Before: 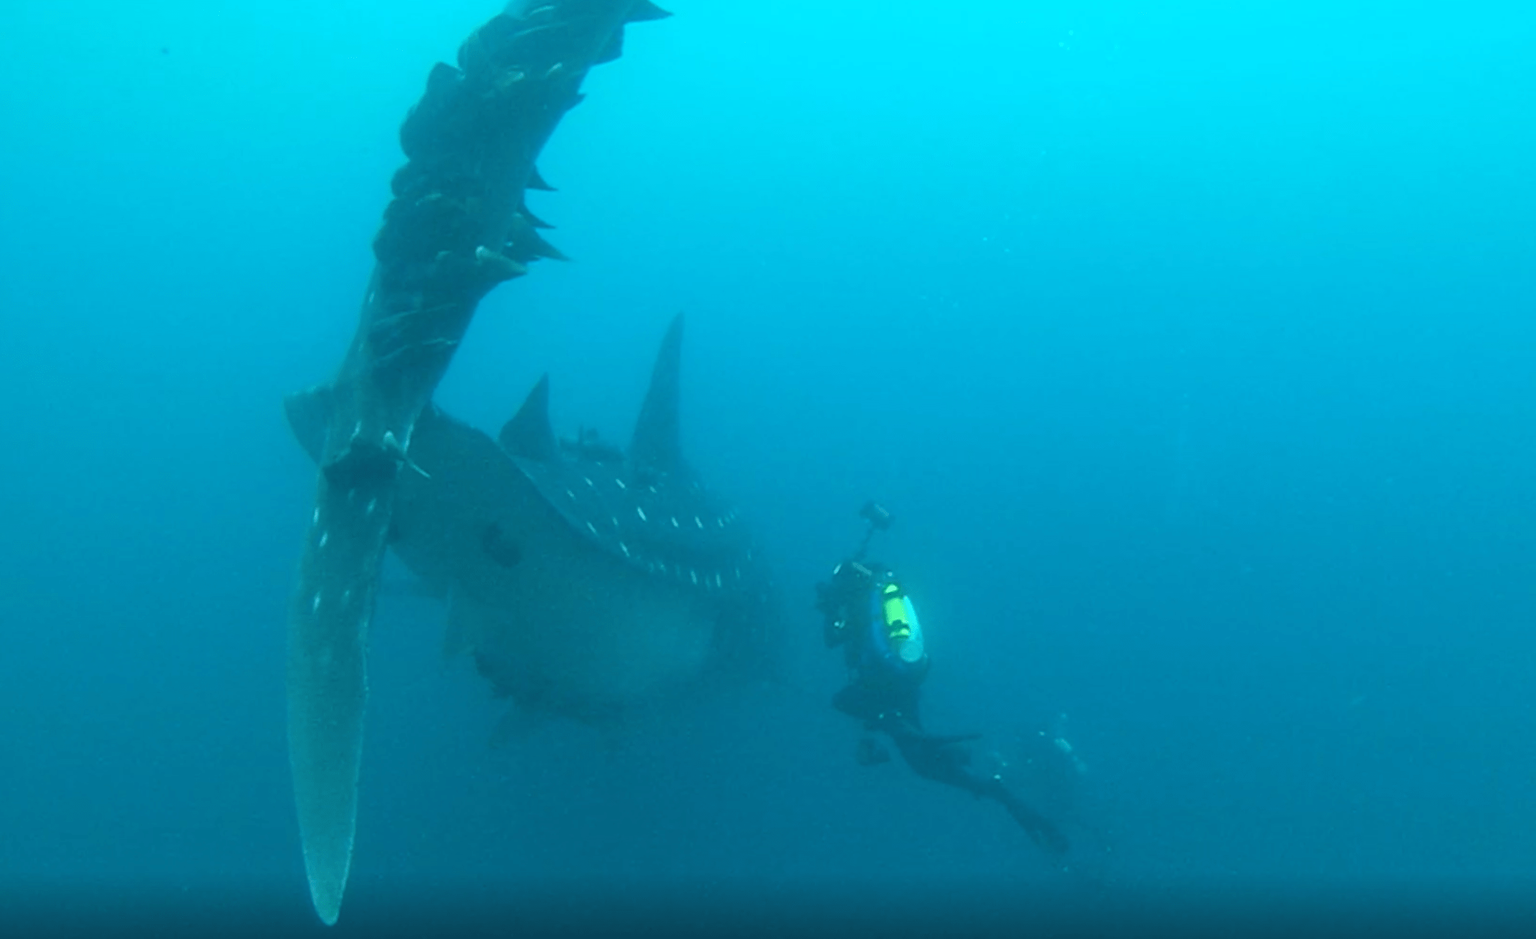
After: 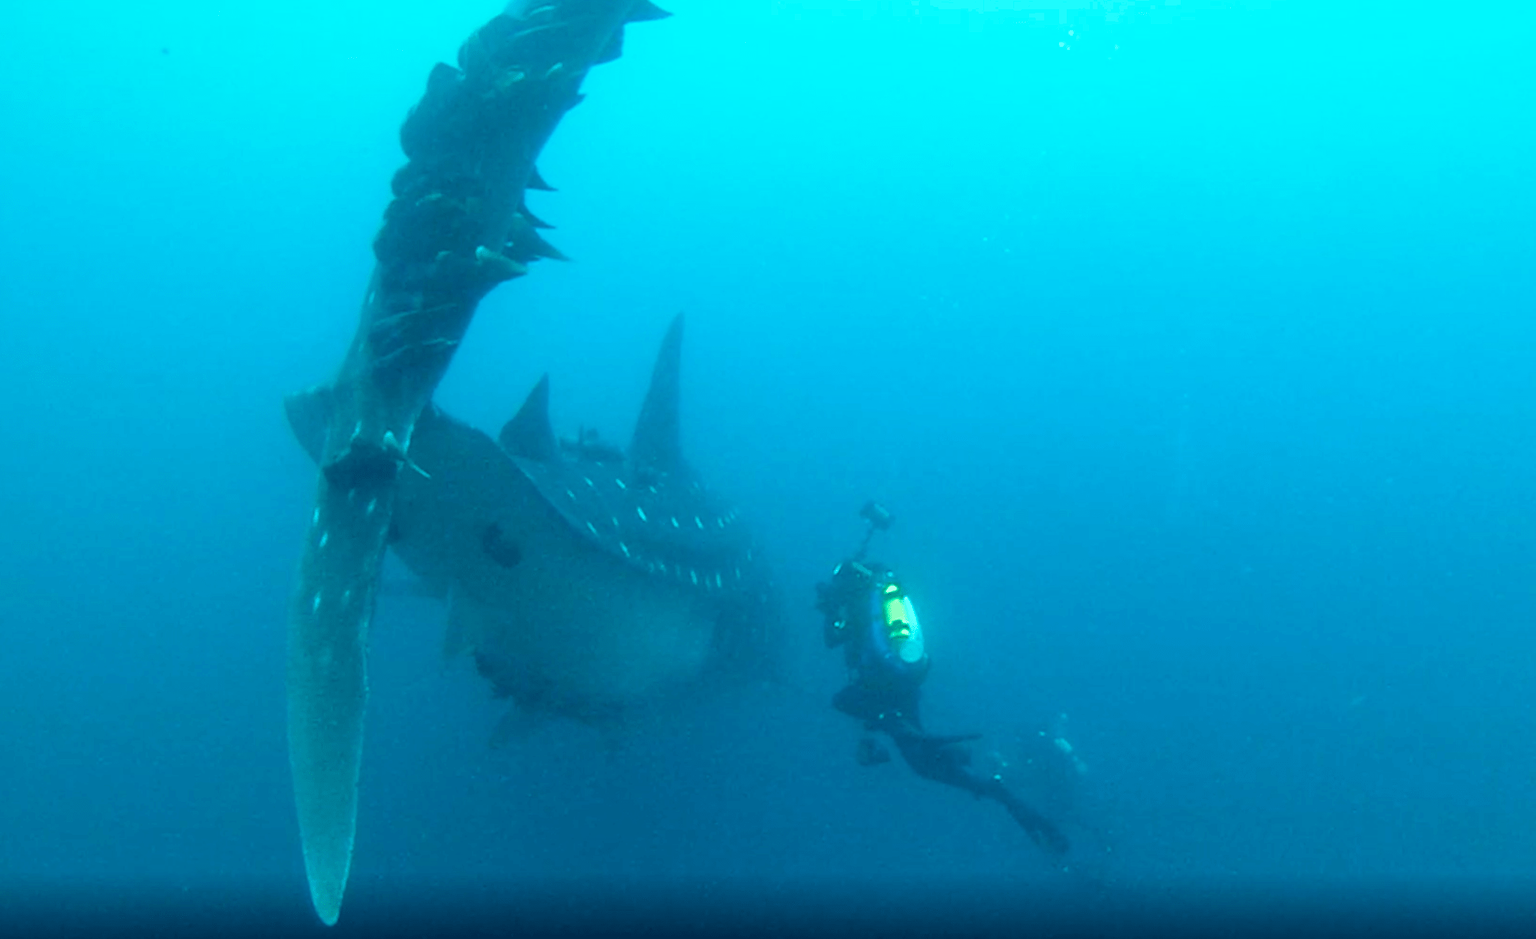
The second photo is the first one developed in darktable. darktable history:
shadows and highlights: shadows 25, highlights -25
filmic rgb: black relative exposure -5.5 EV, white relative exposure 2.5 EV, threshold 3 EV, target black luminance 0%, hardness 4.51, latitude 67.35%, contrast 1.453, shadows ↔ highlights balance -3.52%, preserve chrominance no, color science v4 (2020), contrast in shadows soft, enable highlight reconstruction true
